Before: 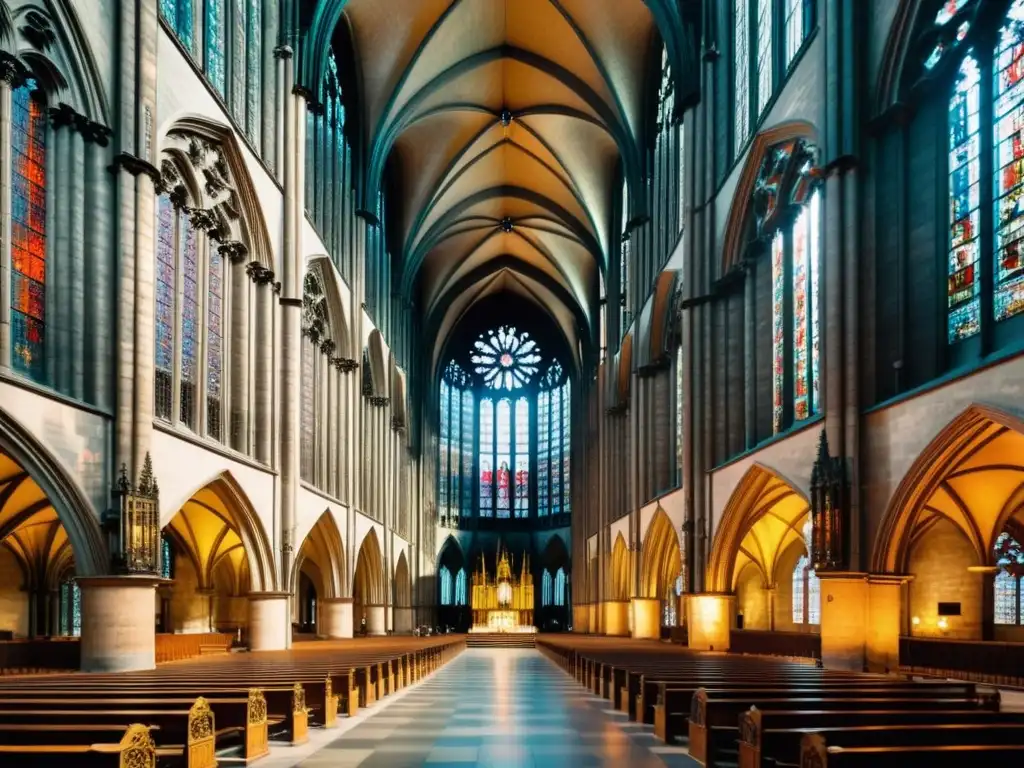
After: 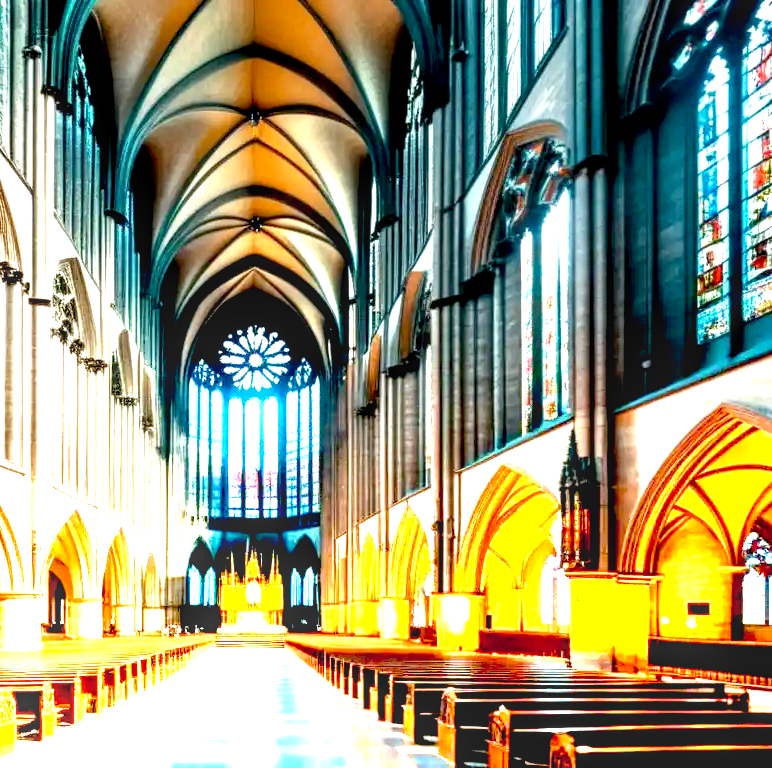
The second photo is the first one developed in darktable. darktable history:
exposure: black level correction 0.01, exposure 1 EV, compensate highlight preservation false
graduated density: density -3.9 EV
crop and rotate: left 24.6%
local contrast: detail 142%
